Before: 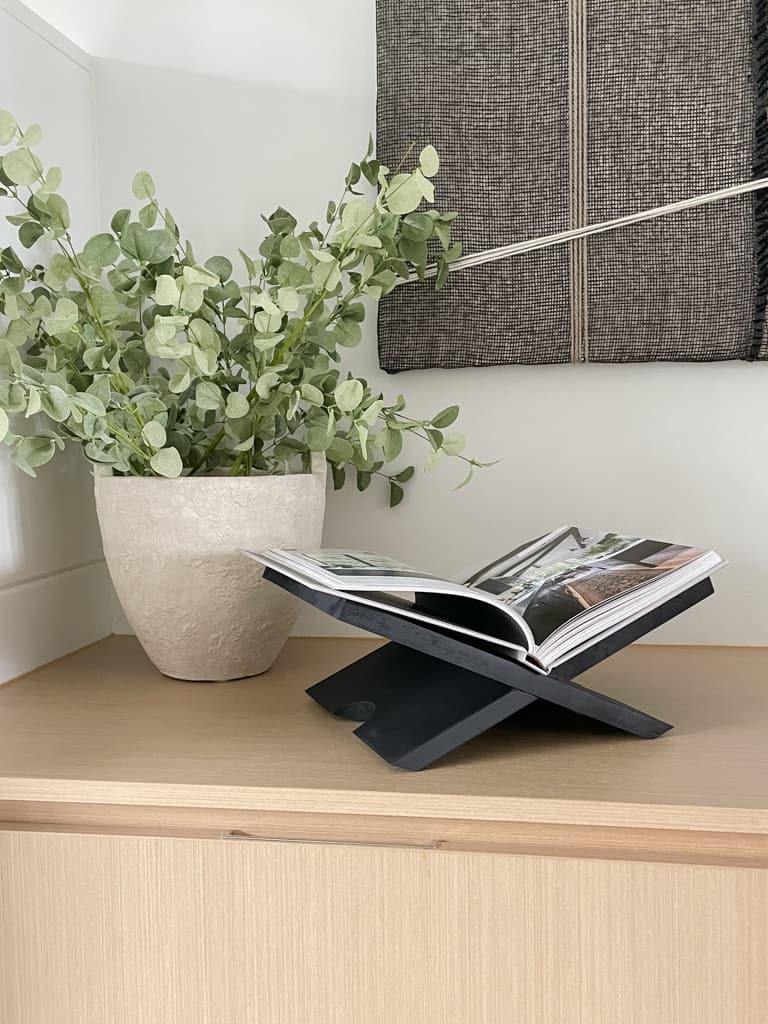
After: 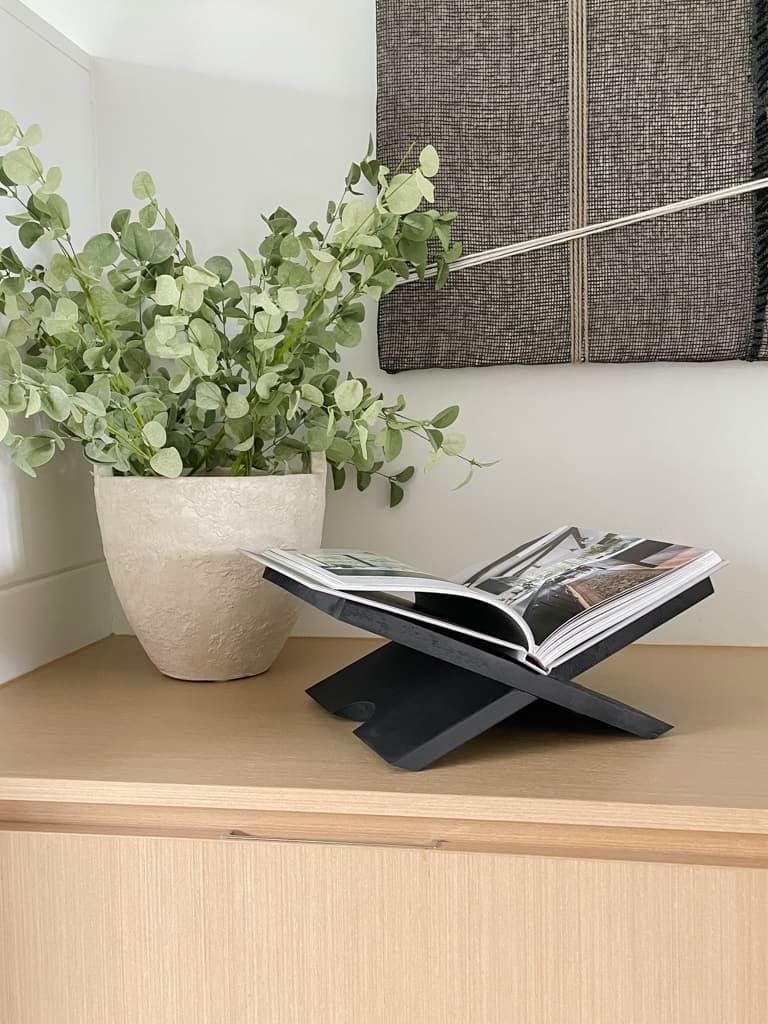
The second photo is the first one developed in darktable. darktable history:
color zones: curves: ch1 [(0.25, 0.61) (0.75, 0.248)]
